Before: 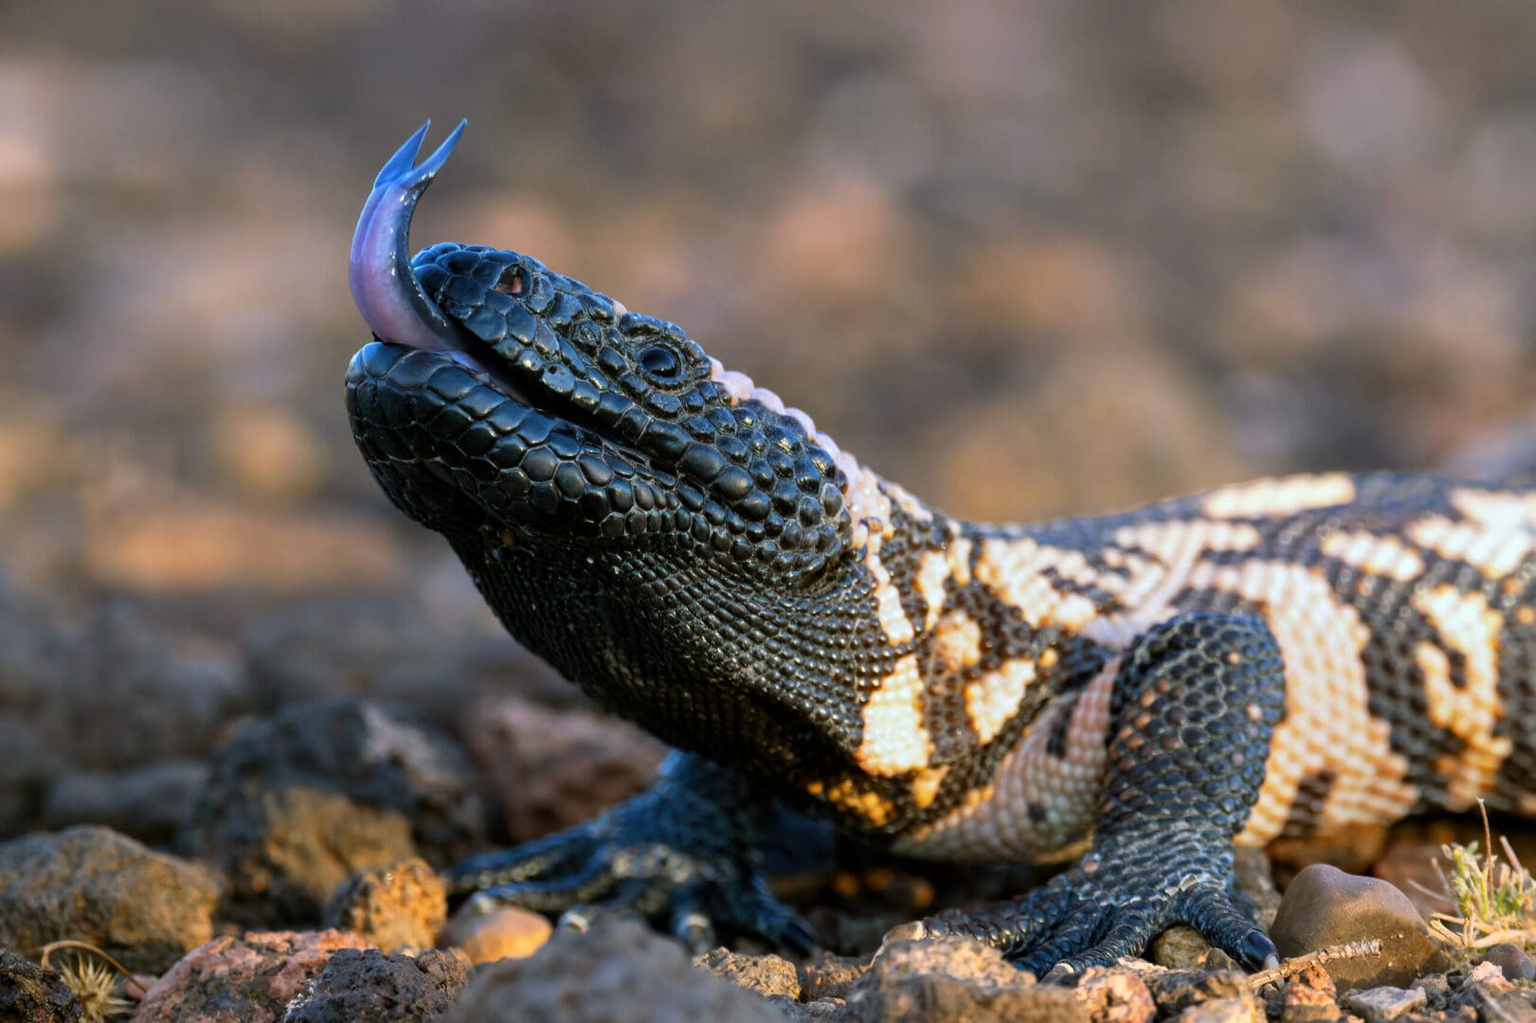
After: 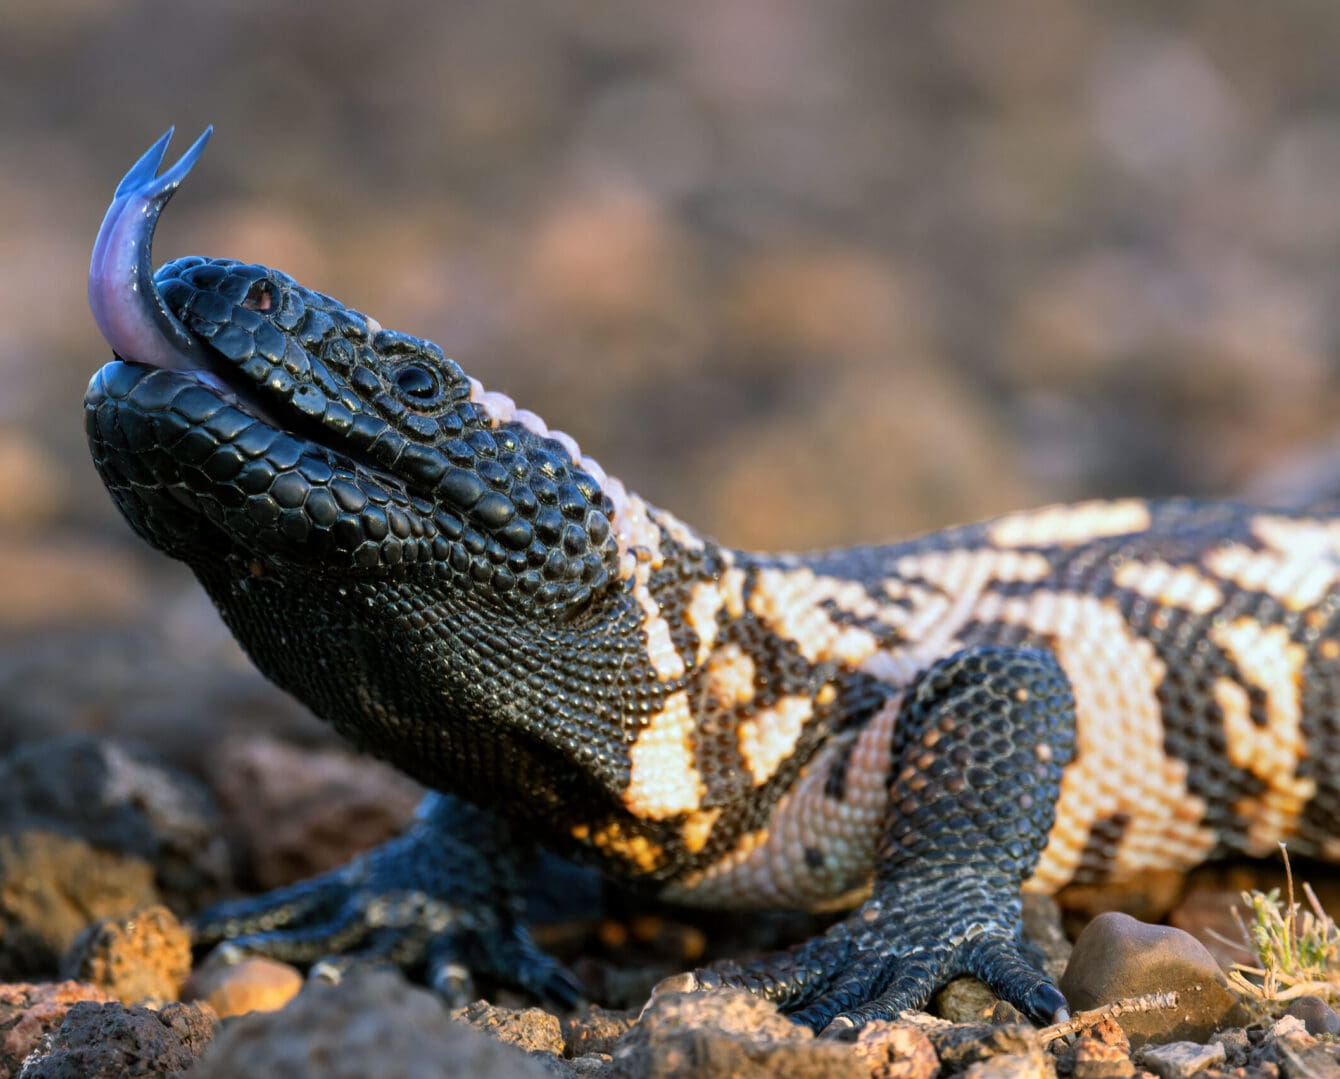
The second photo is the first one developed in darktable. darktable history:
crop: left 17.328%, bottom 0.05%
